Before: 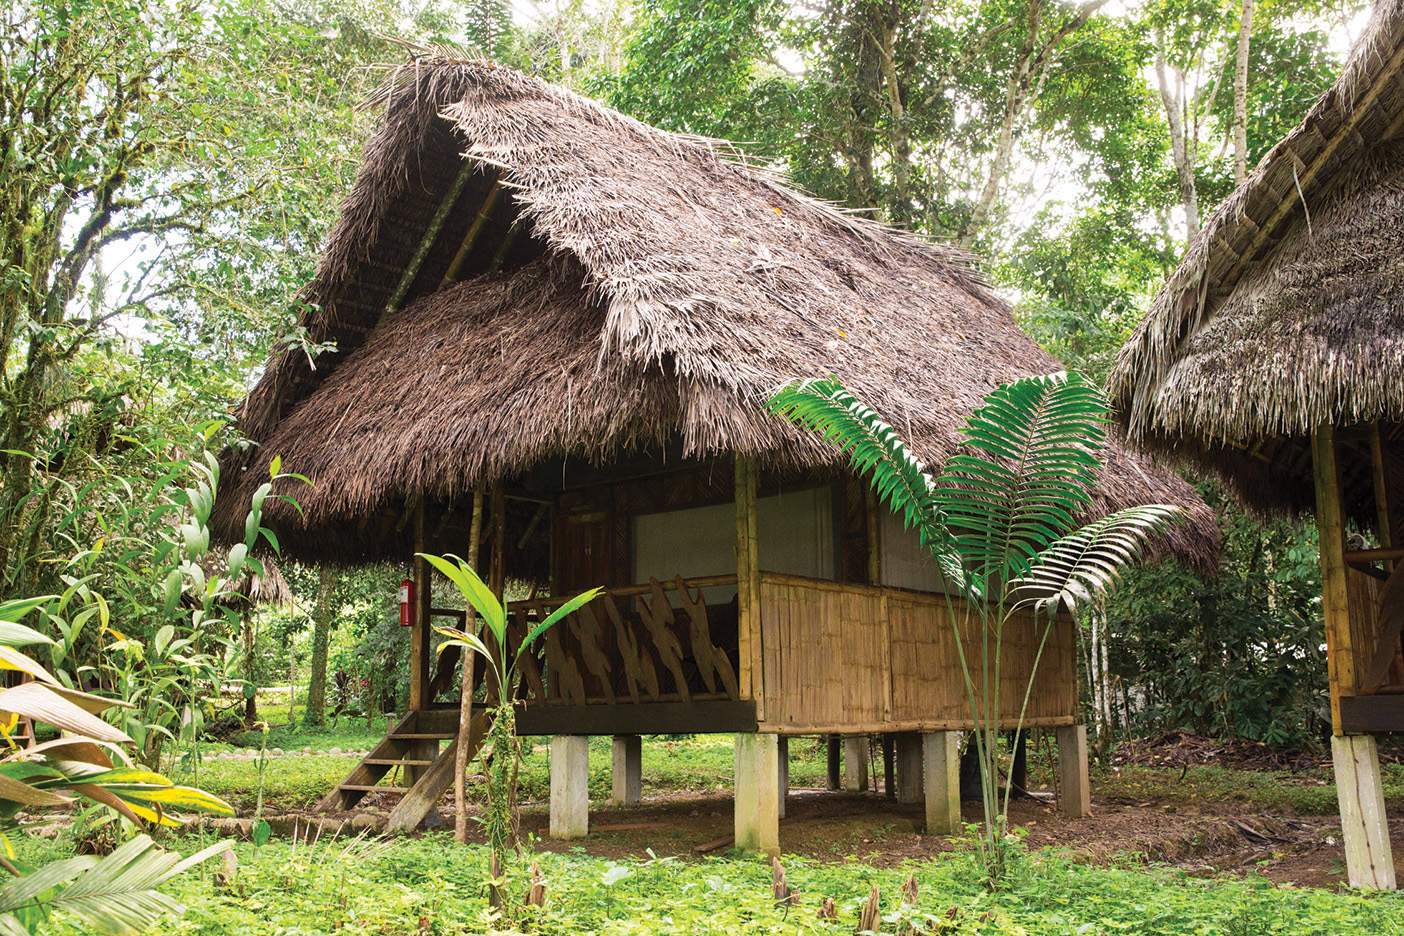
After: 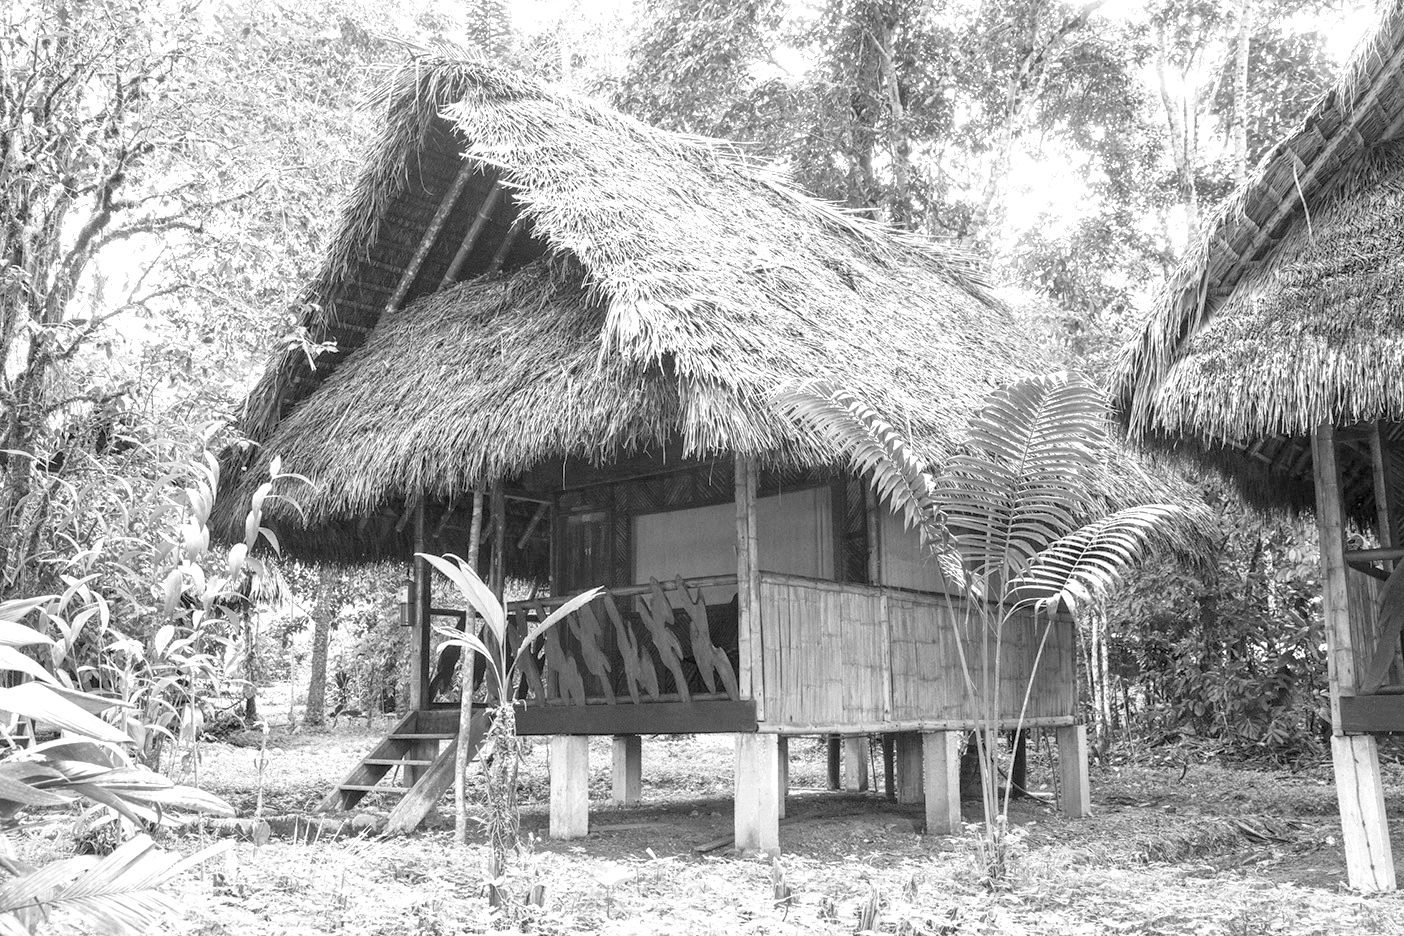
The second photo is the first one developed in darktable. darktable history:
monochrome: on, module defaults
local contrast: detail 130%
contrast brightness saturation: brightness 0.28
exposure: exposure 0.6 EV, compensate highlight preservation false
